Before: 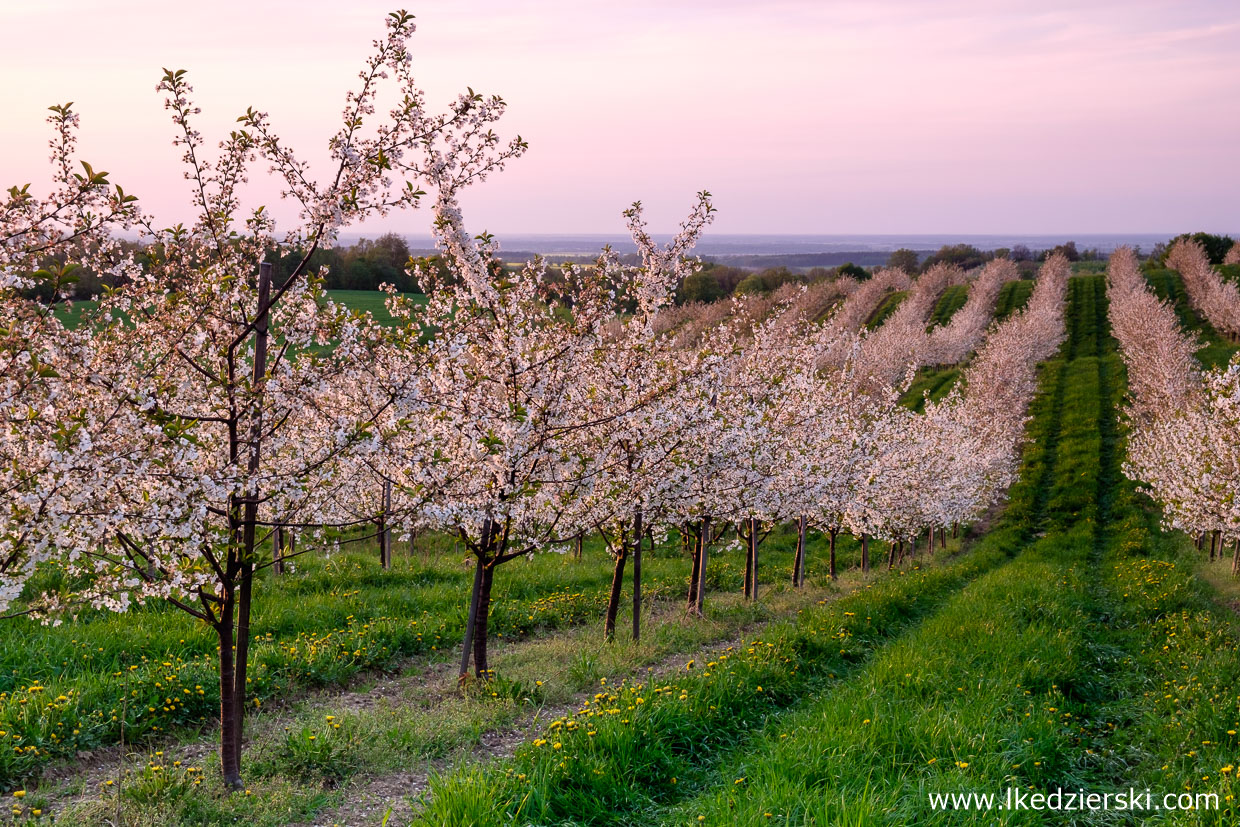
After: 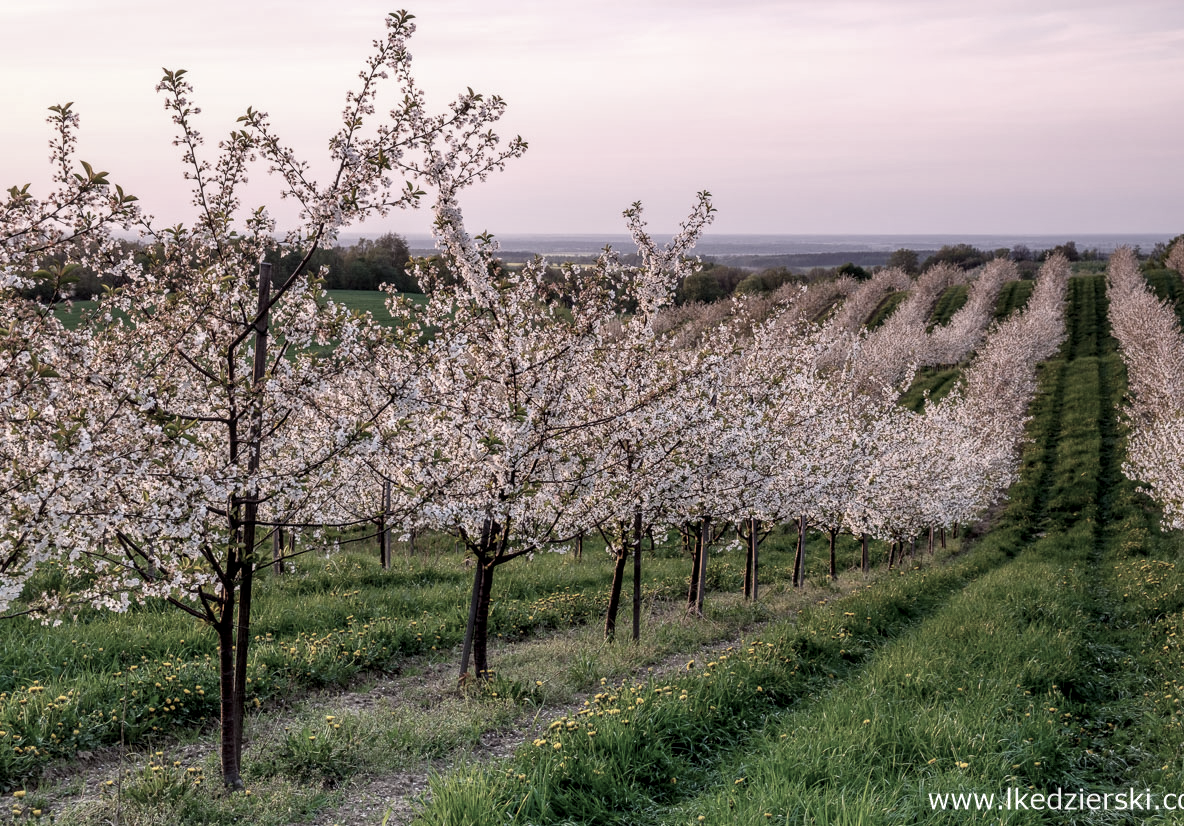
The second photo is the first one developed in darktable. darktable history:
local contrast: on, module defaults
color correction: highlights b* 0.003, saturation 0.51
crop: right 4.505%, bottom 0.03%
